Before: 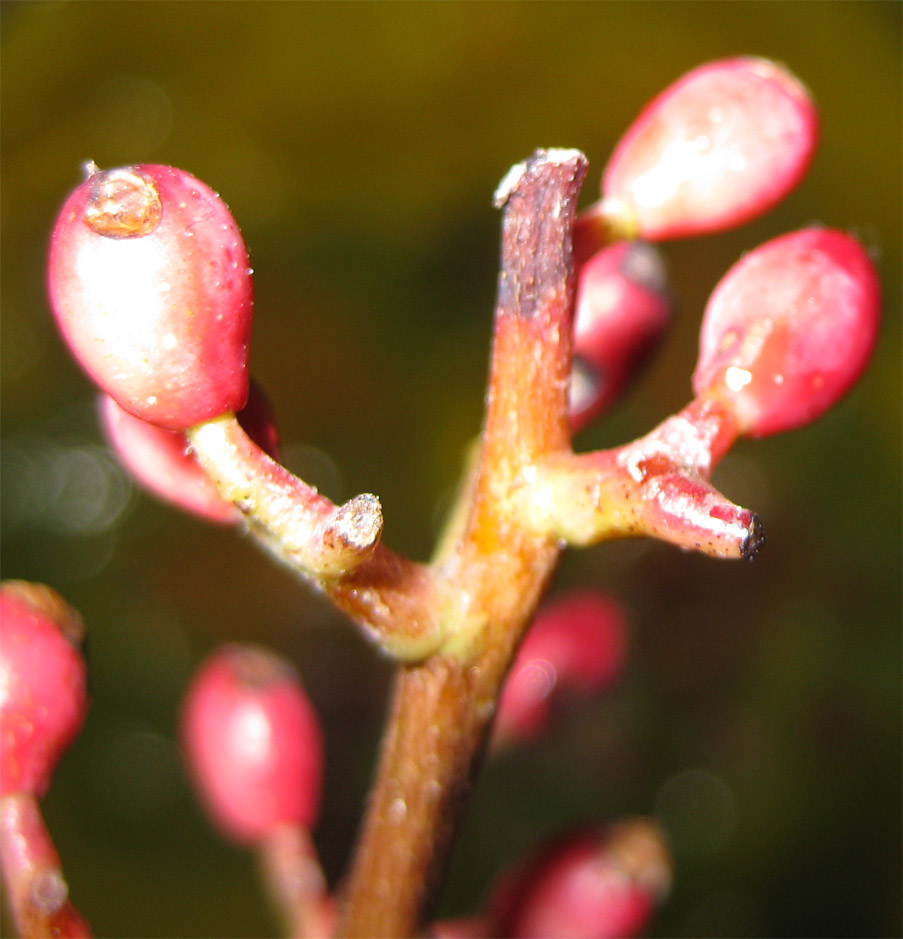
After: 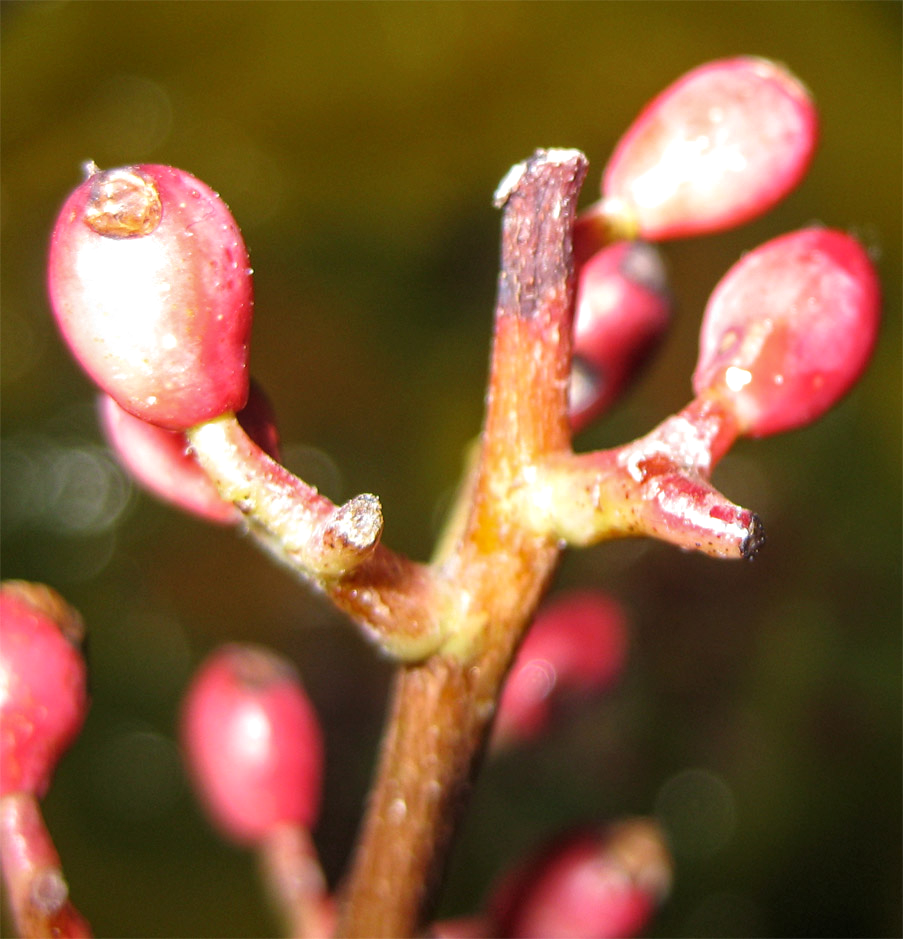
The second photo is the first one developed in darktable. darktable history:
tone equalizer: edges refinement/feathering 500, mask exposure compensation -1.57 EV, preserve details no
local contrast: on, module defaults
